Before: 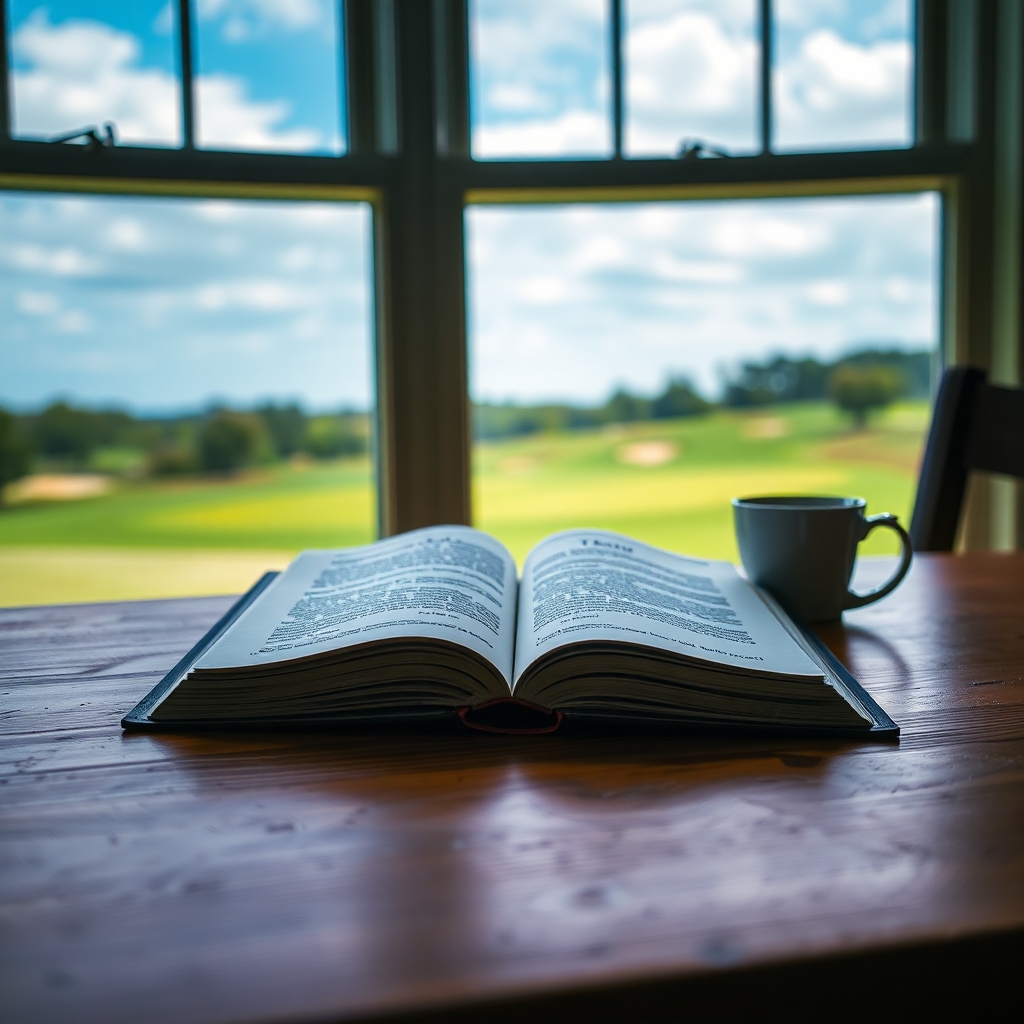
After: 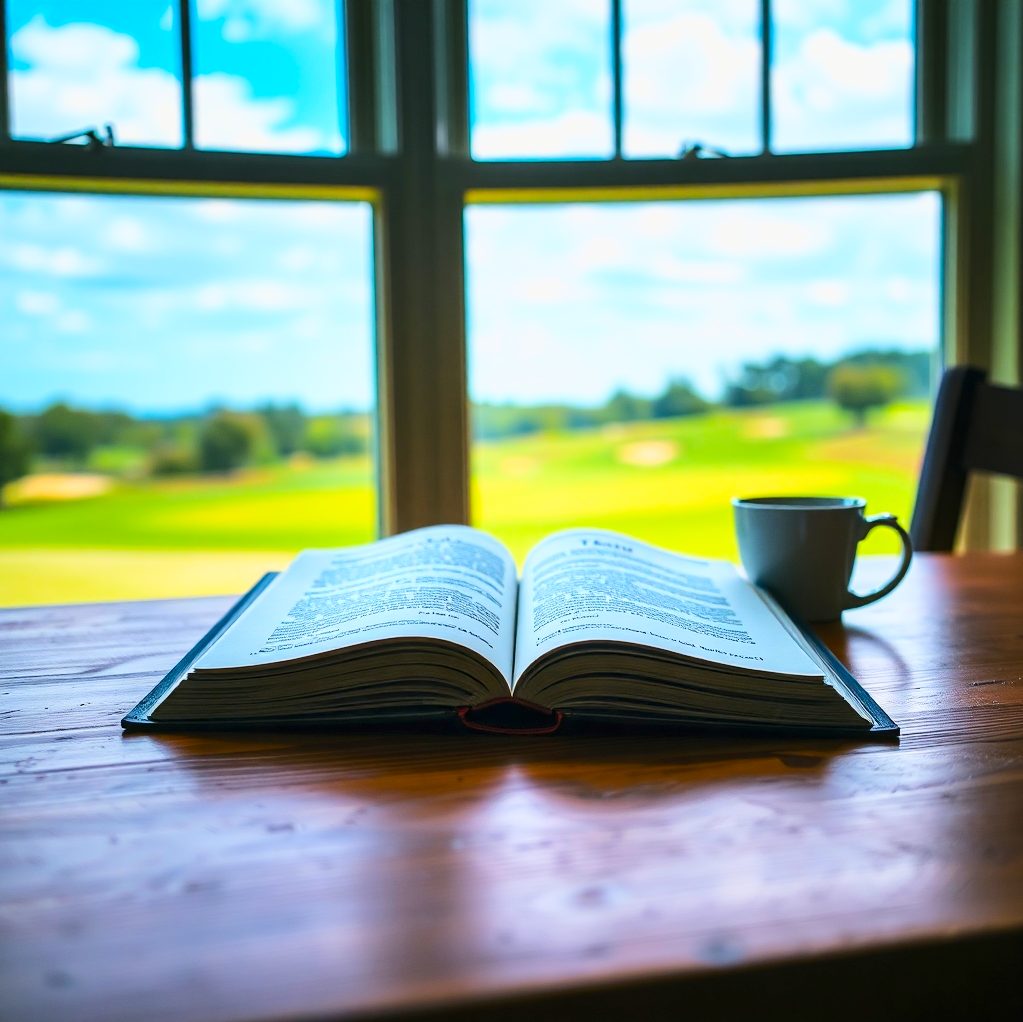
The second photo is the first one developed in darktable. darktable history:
base curve: curves: ch0 [(0, 0) (0.025, 0.046) (0.112, 0.277) (0.467, 0.74) (0.814, 0.929) (1, 0.942)]
crop: top 0.05%, bottom 0.098%
color balance rgb: perceptual saturation grading › global saturation 20%, global vibrance 20%
